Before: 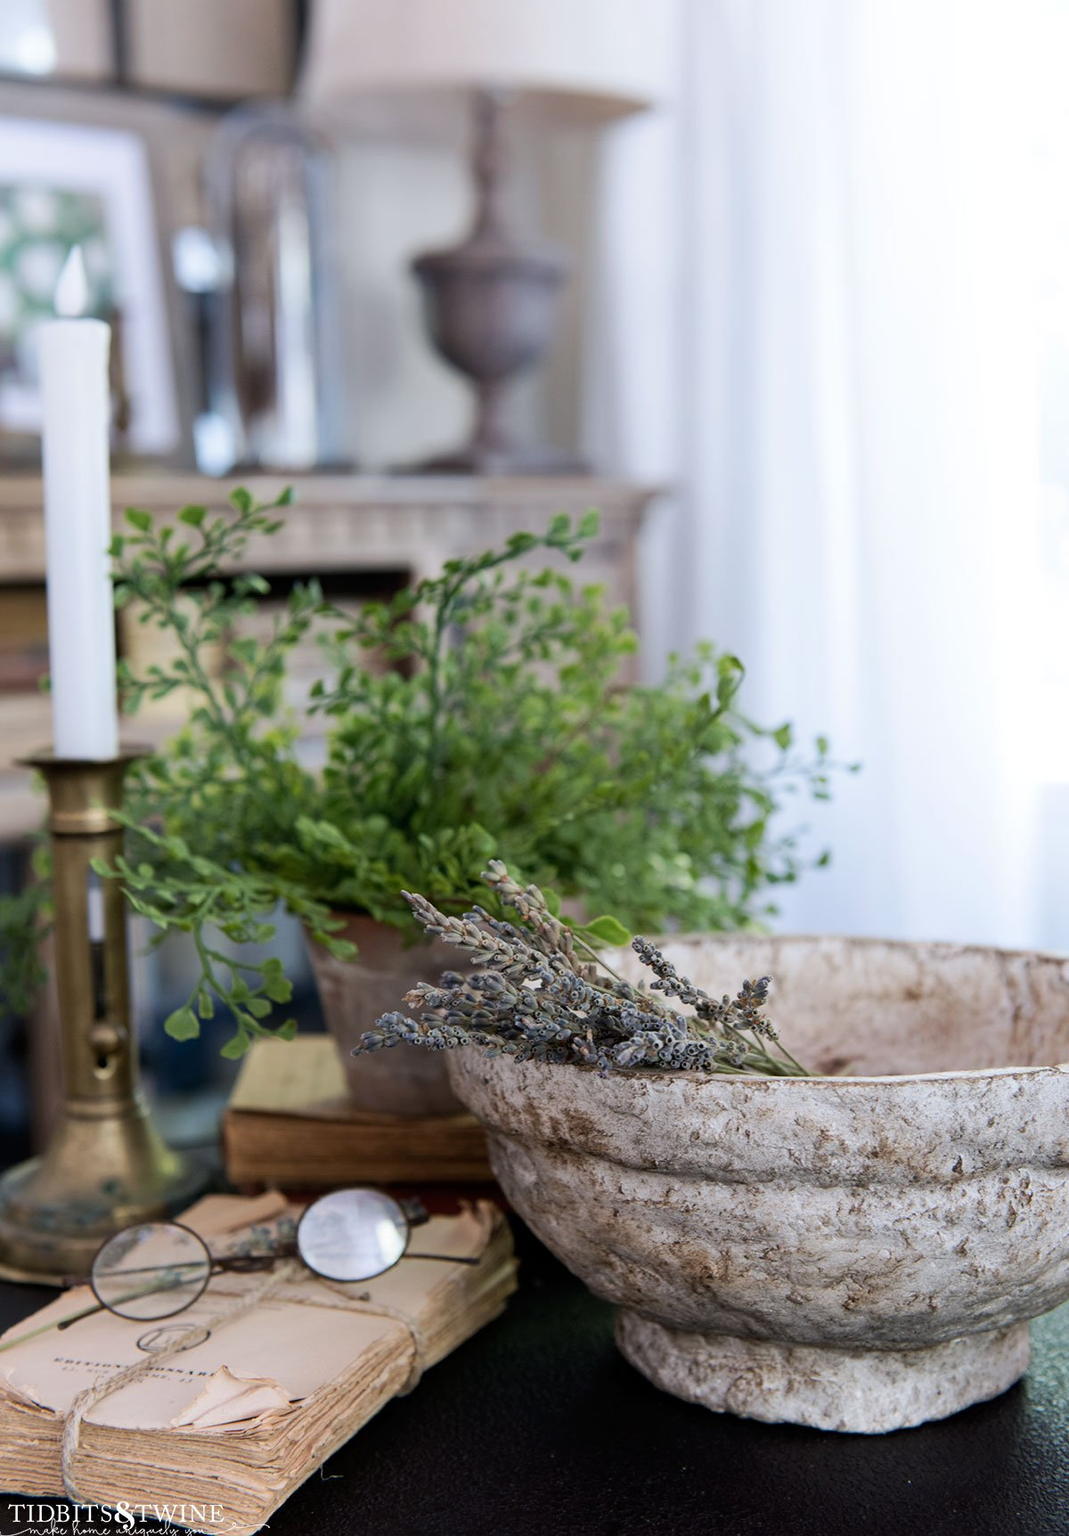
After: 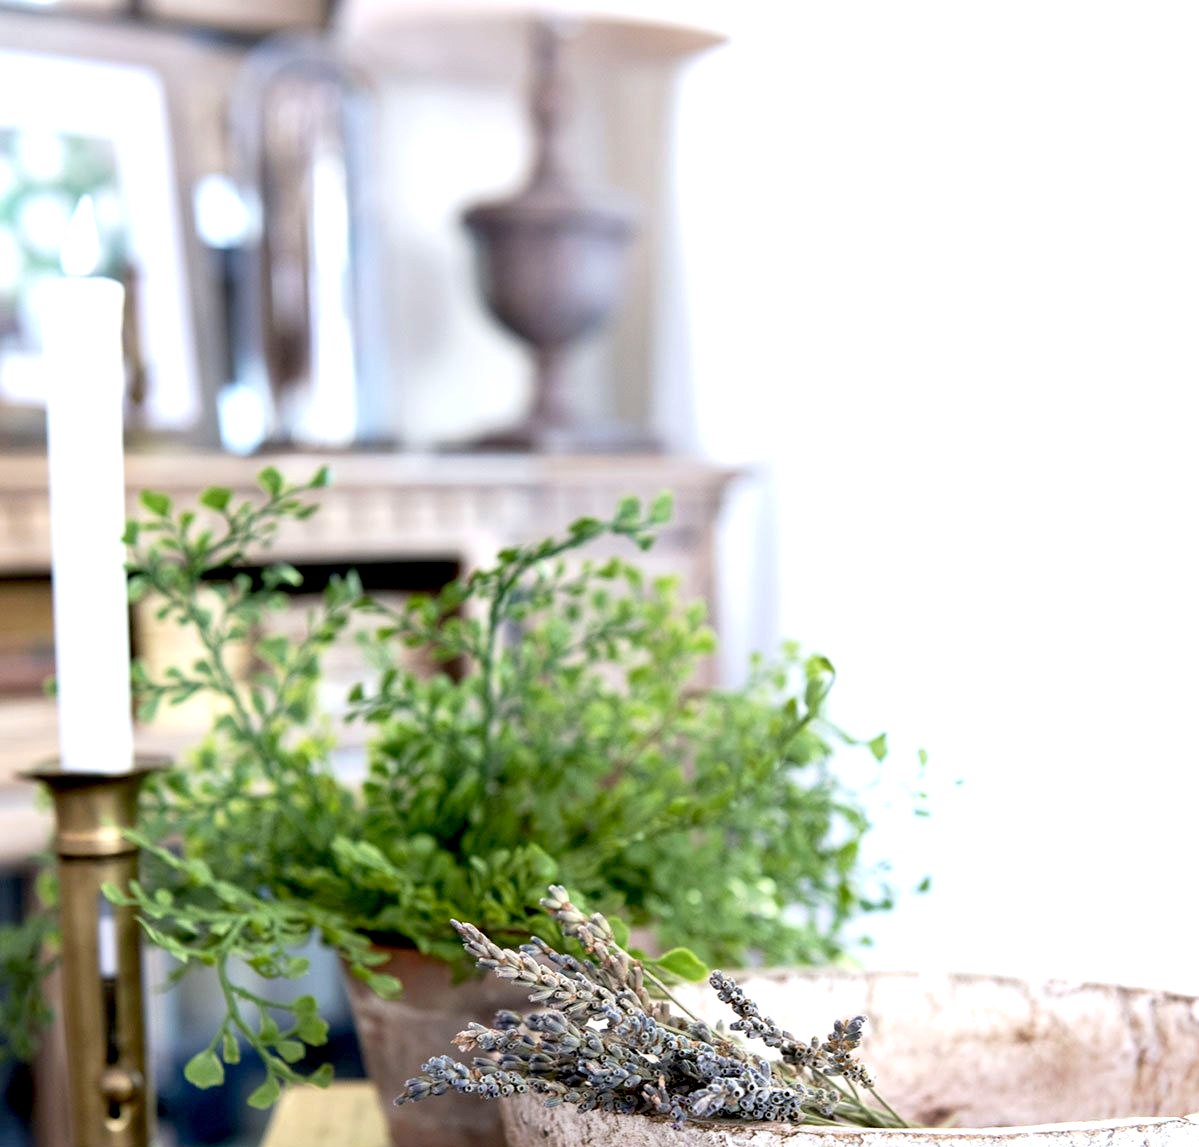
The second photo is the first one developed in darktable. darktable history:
crop and rotate: top 4.711%, bottom 28.755%
exposure: black level correction 0.008, exposure 0.988 EV, compensate highlight preservation false
